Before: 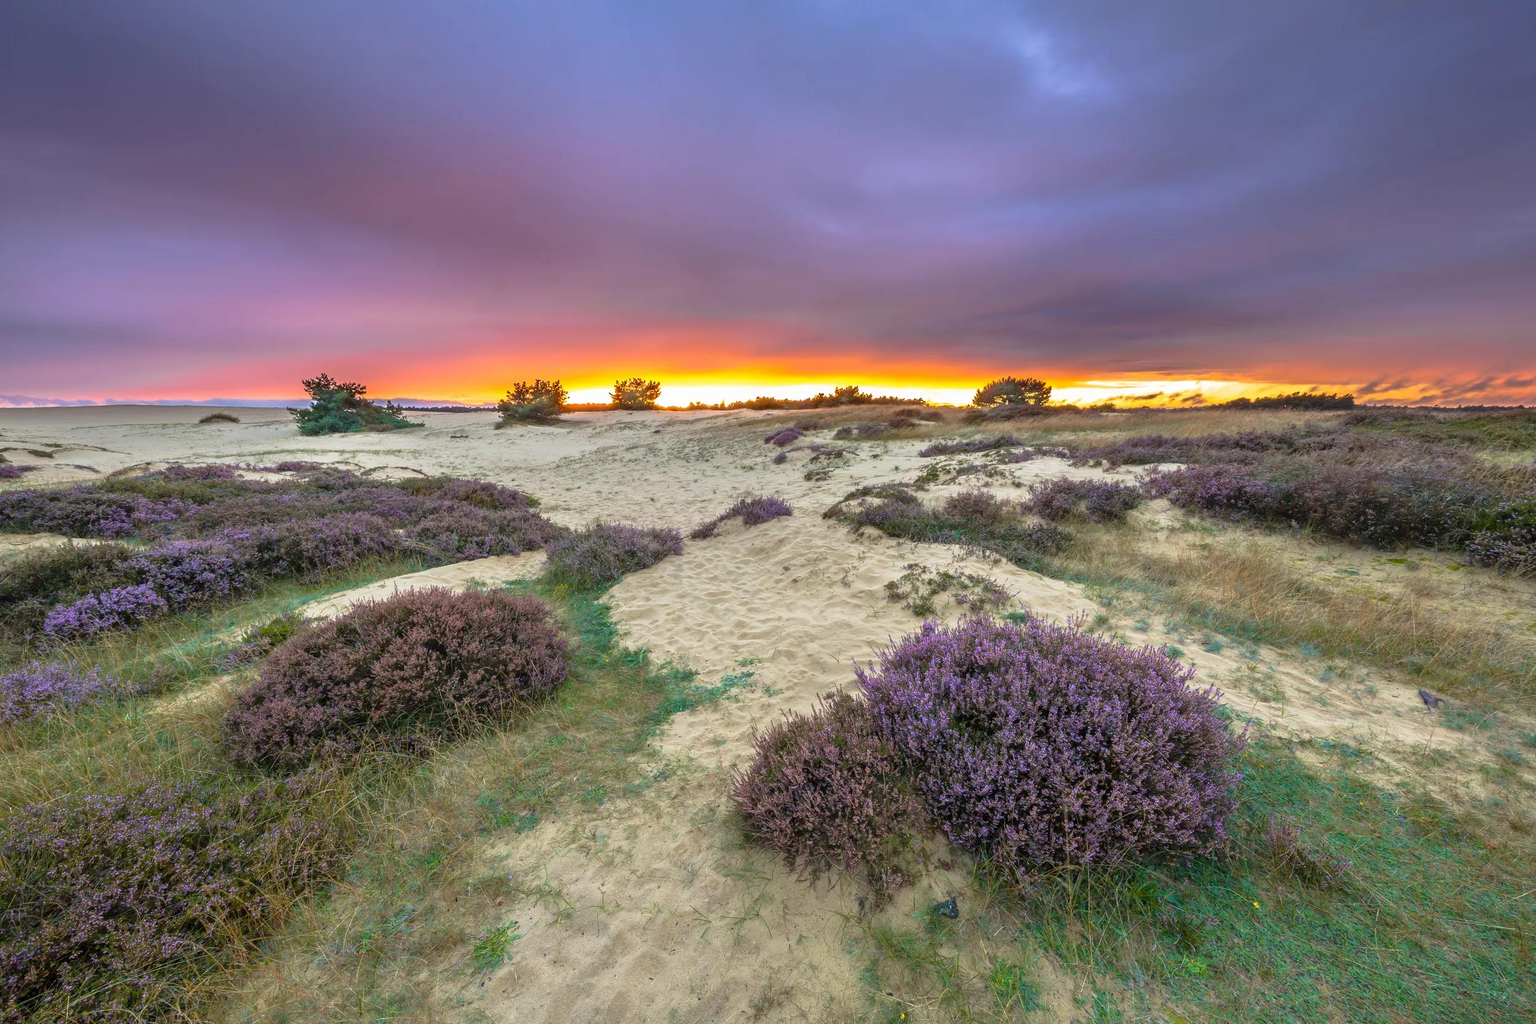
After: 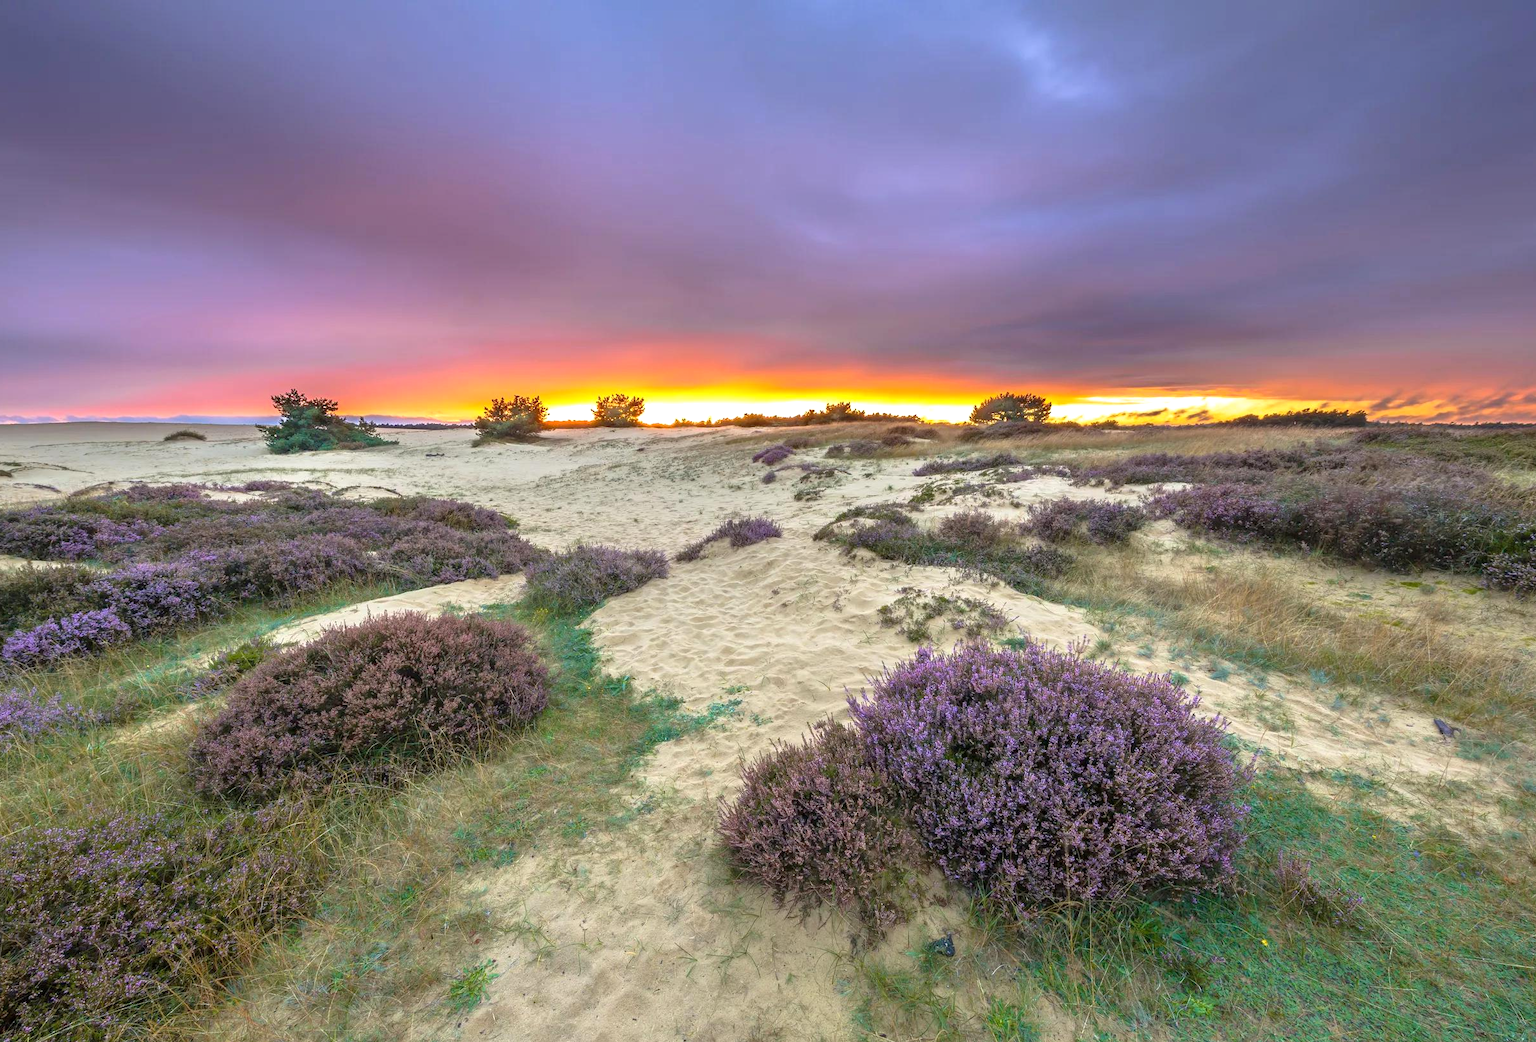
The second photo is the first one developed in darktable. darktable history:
exposure: exposure 0.261 EV, compensate exposure bias true, compensate highlight preservation false
crop and rotate: left 2.734%, right 1.213%, bottom 2.178%
